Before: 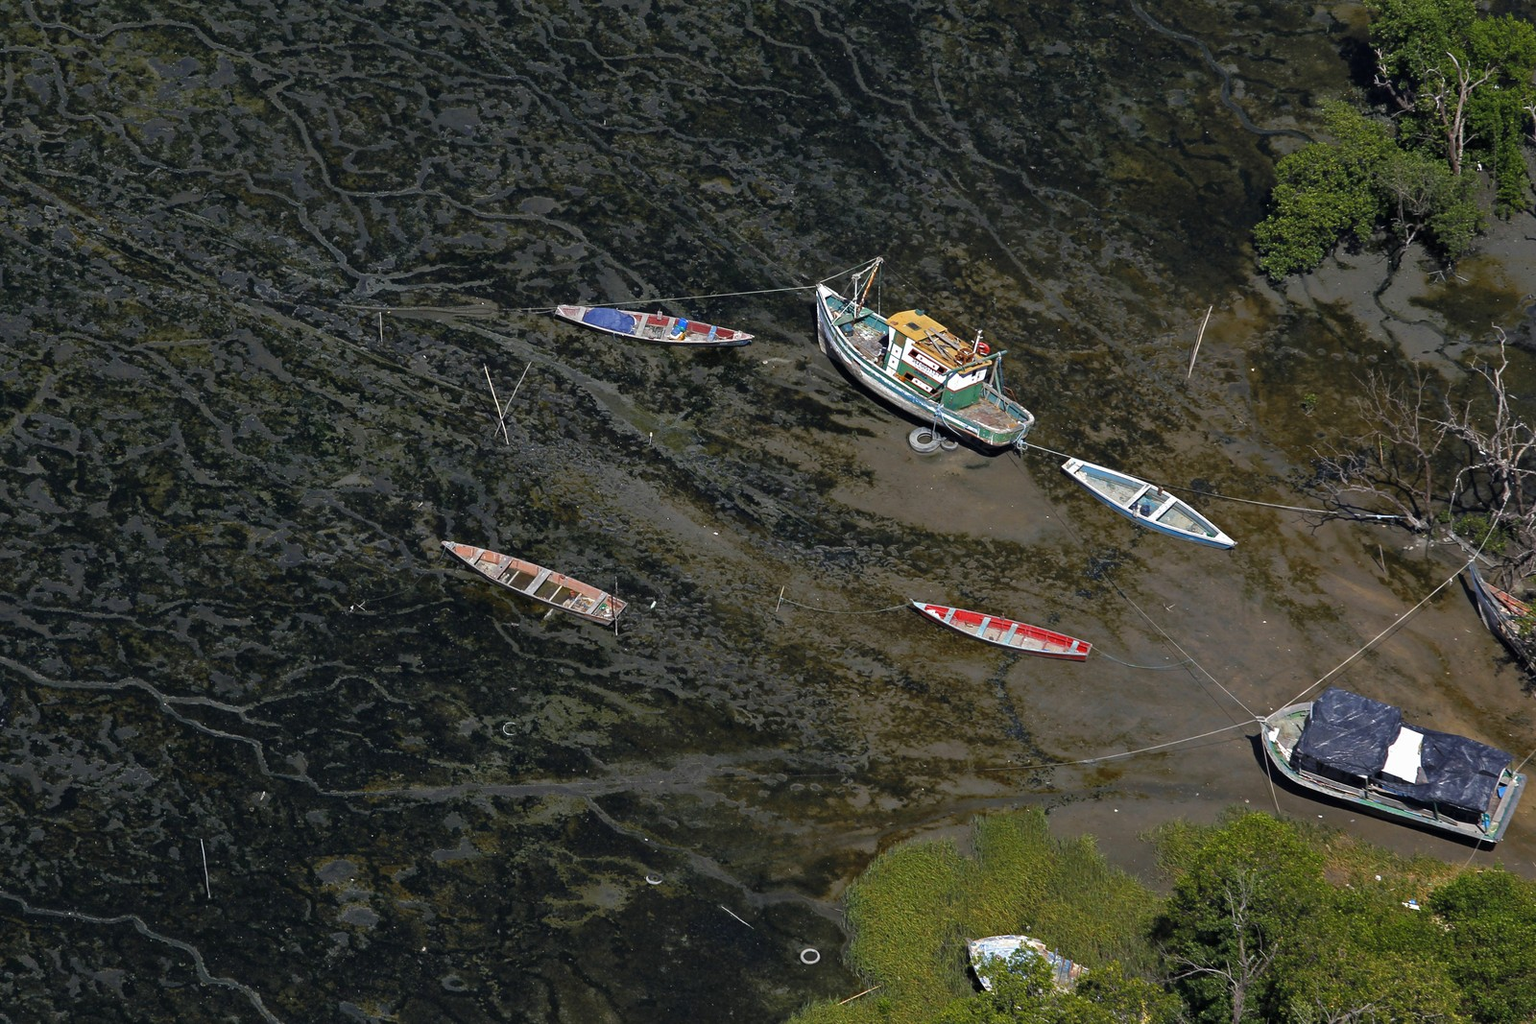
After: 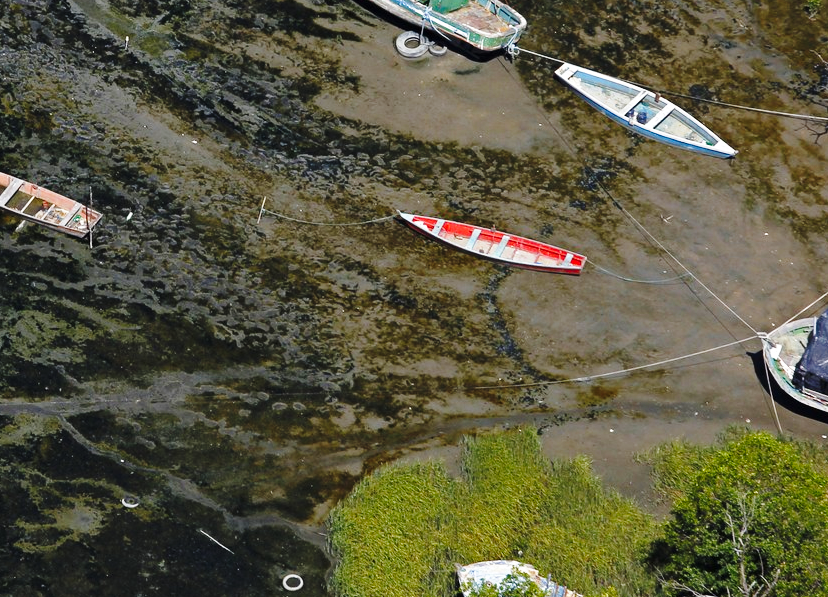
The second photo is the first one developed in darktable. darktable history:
base curve: curves: ch0 [(0, 0) (0.028, 0.03) (0.121, 0.232) (0.46, 0.748) (0.859, 0.968) (1, 1)], preserve colors none
crop: left 34.479%, top 38.822%, right 13.718%, bottom 5.172%
